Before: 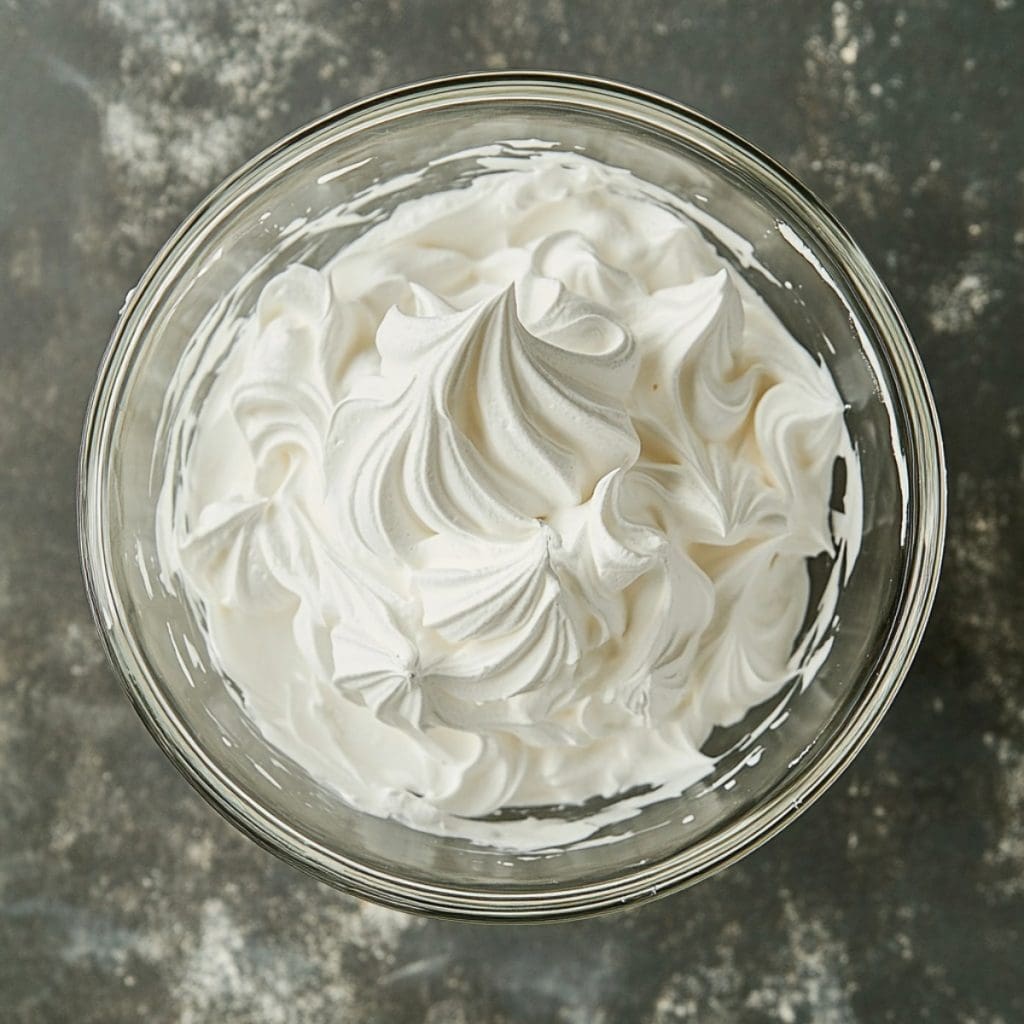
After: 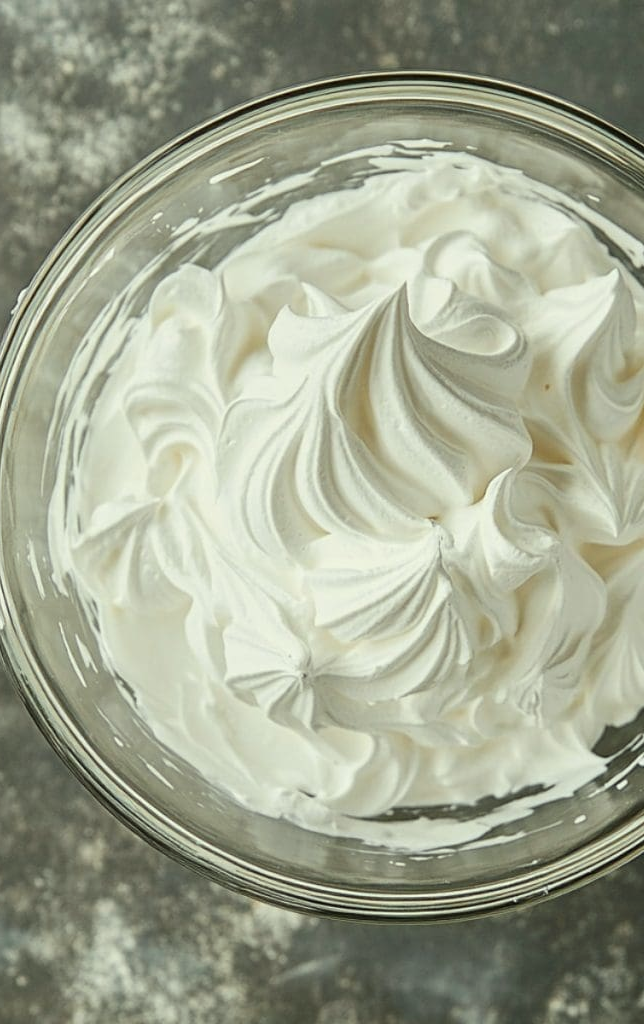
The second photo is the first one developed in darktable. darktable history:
color correction: highlights a* -4.58, highlights b* 5.04, saturation 0.954
crop: left 10.633%, right 26.383%
